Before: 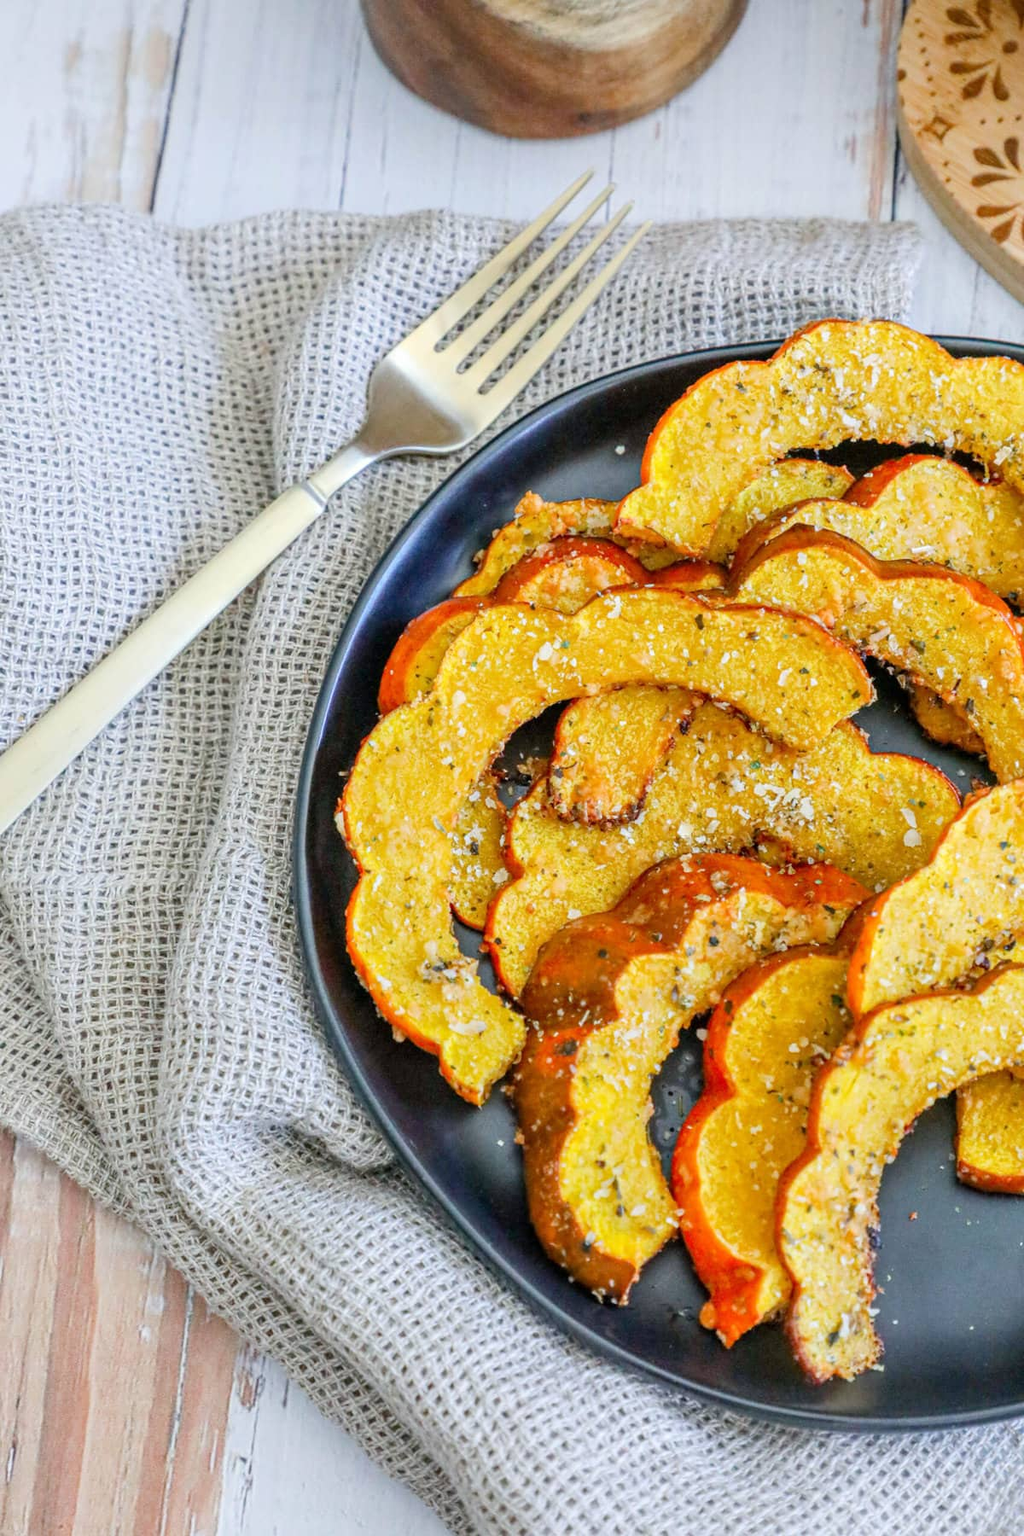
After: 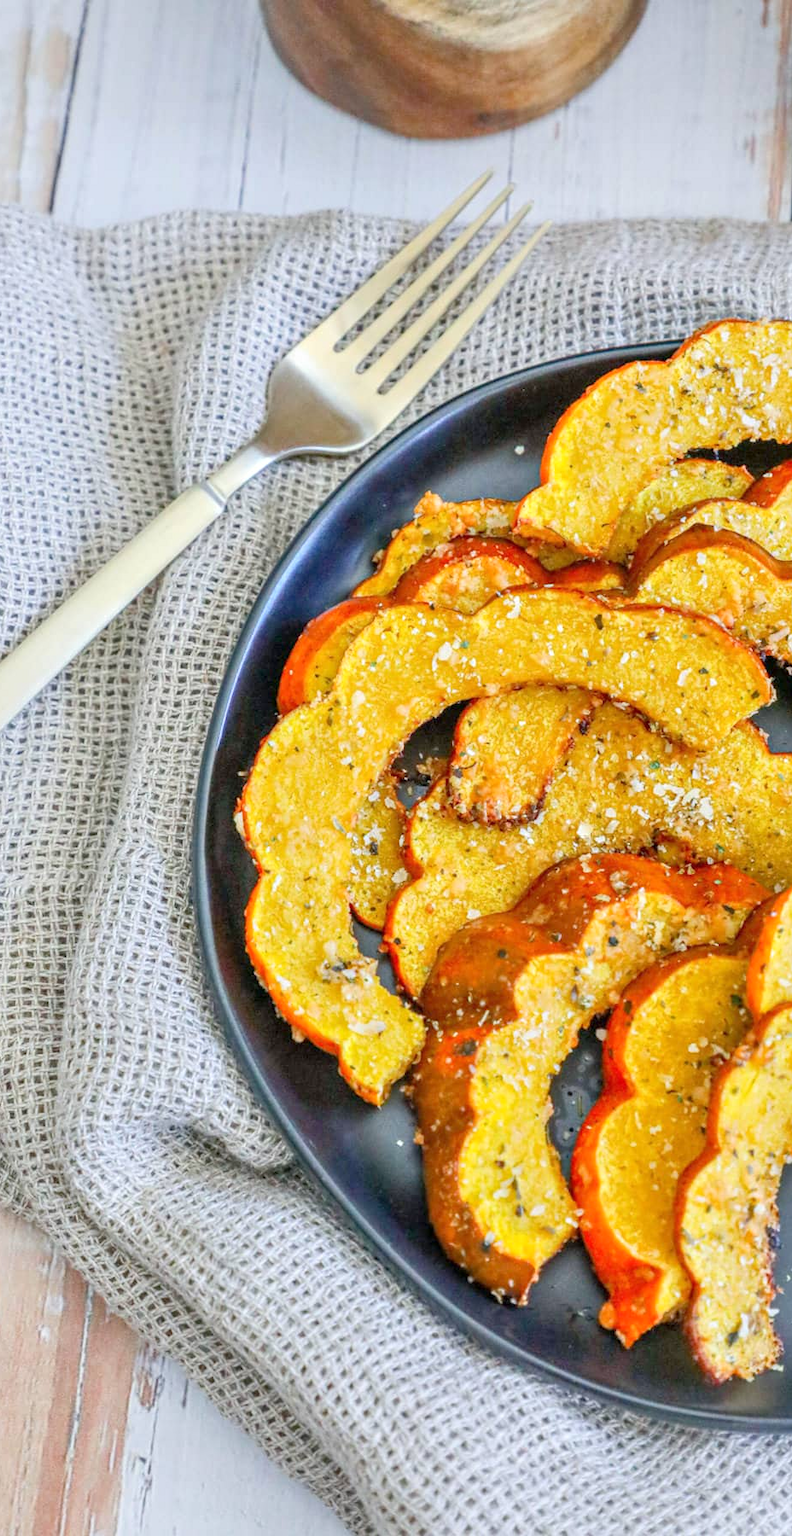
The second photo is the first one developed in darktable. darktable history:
tone equalizer: -8 EV 1 EV, -7 EV 1 EV, -6 EV 1 EV, -5 EV 1 EV, -4 EV 1 EV, -3 EV 0.75 EV, -2 EV 0.5 EV, -1 EV 0.25 EV
crop: left 9.88%, right 12.664%
